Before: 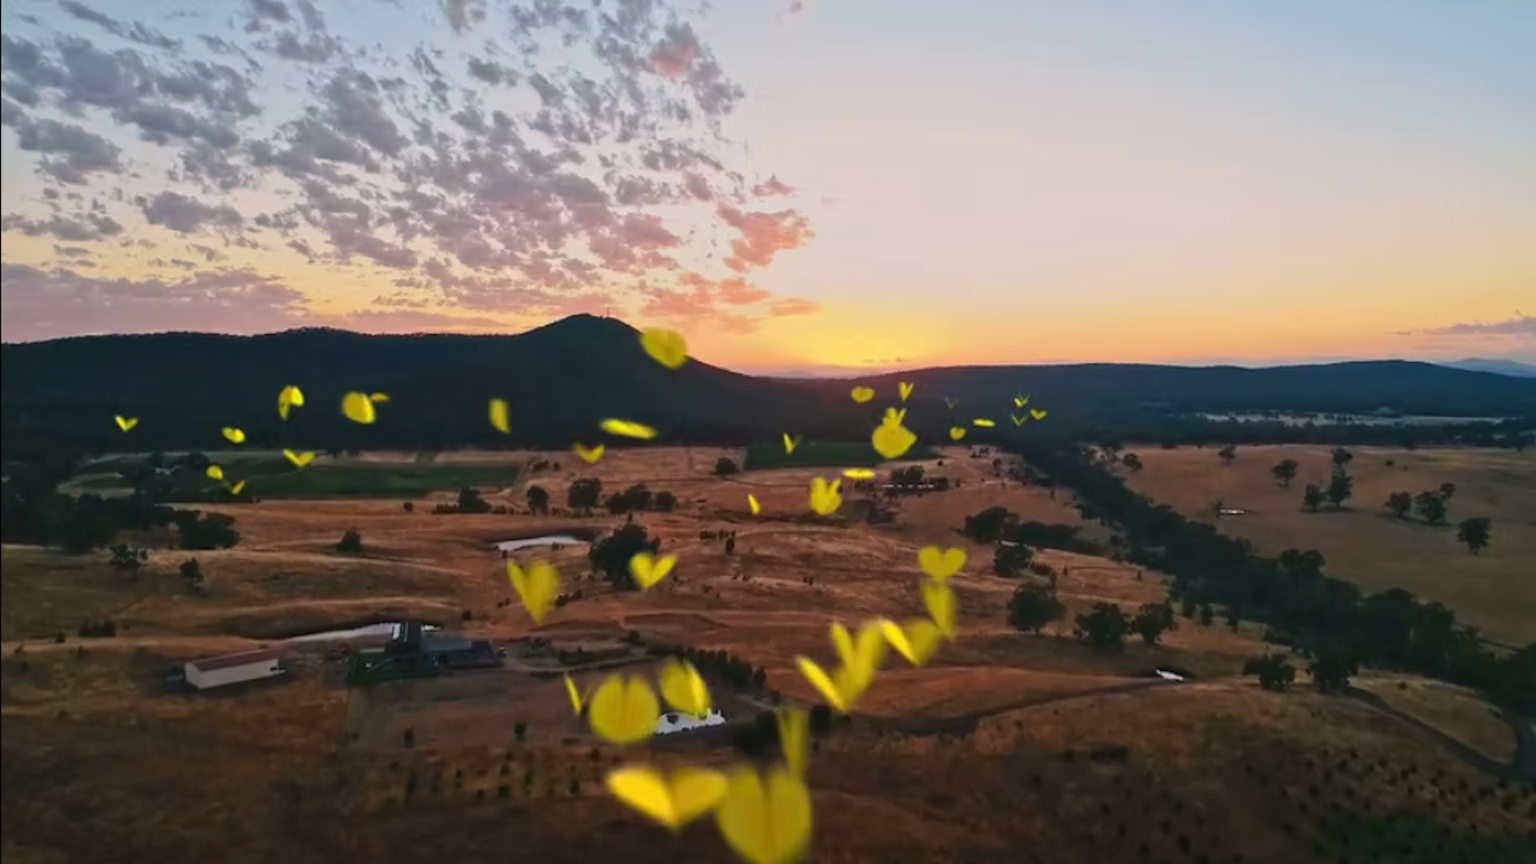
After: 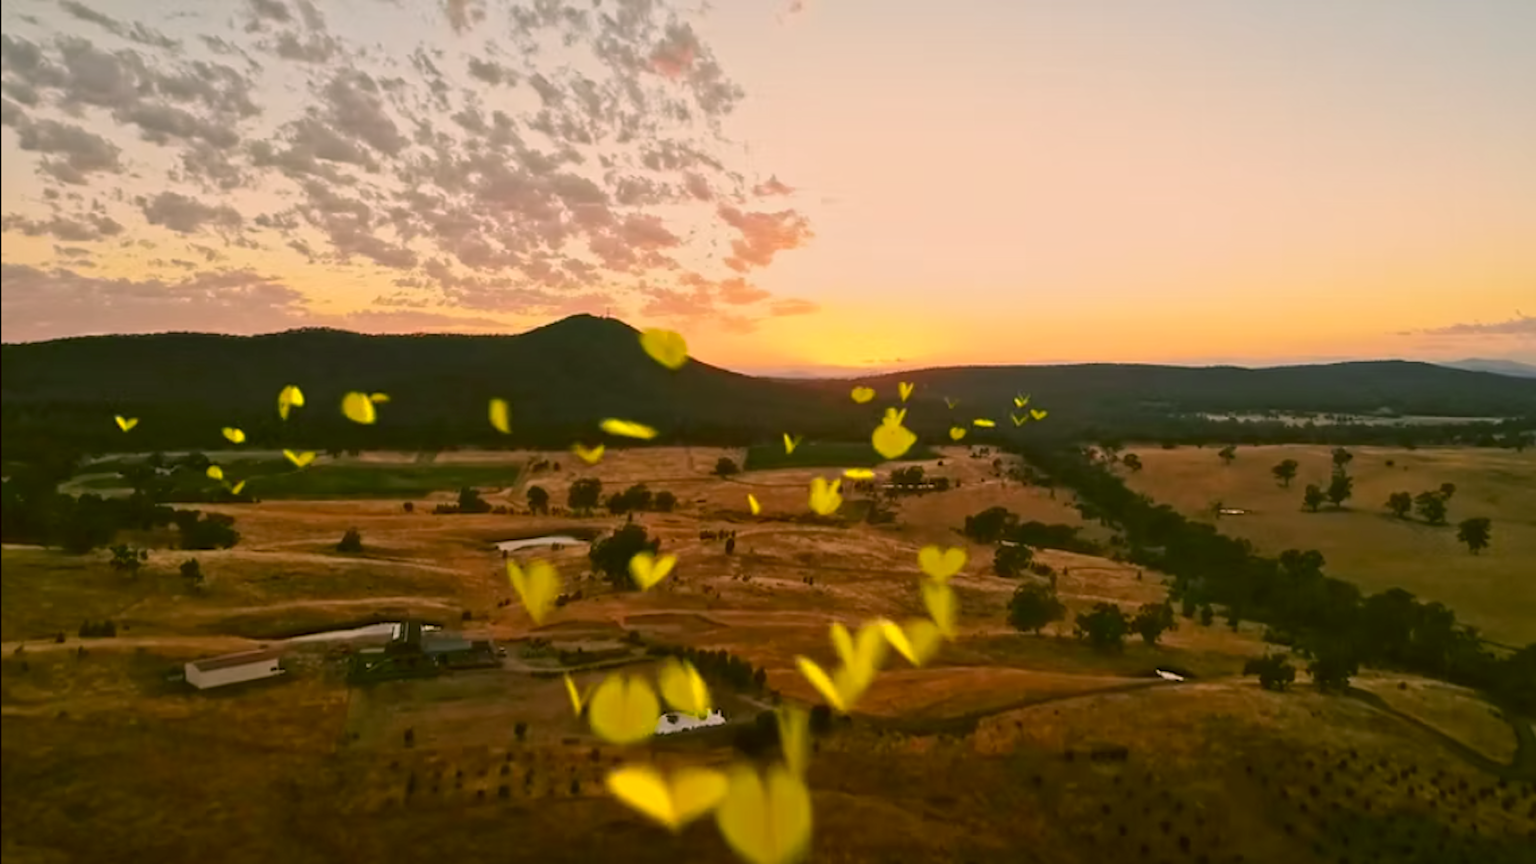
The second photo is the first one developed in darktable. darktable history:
color correction: highlights a* 8.98, highlights b* 15.09, shadows a* -0.49, shadows b* 26.52
